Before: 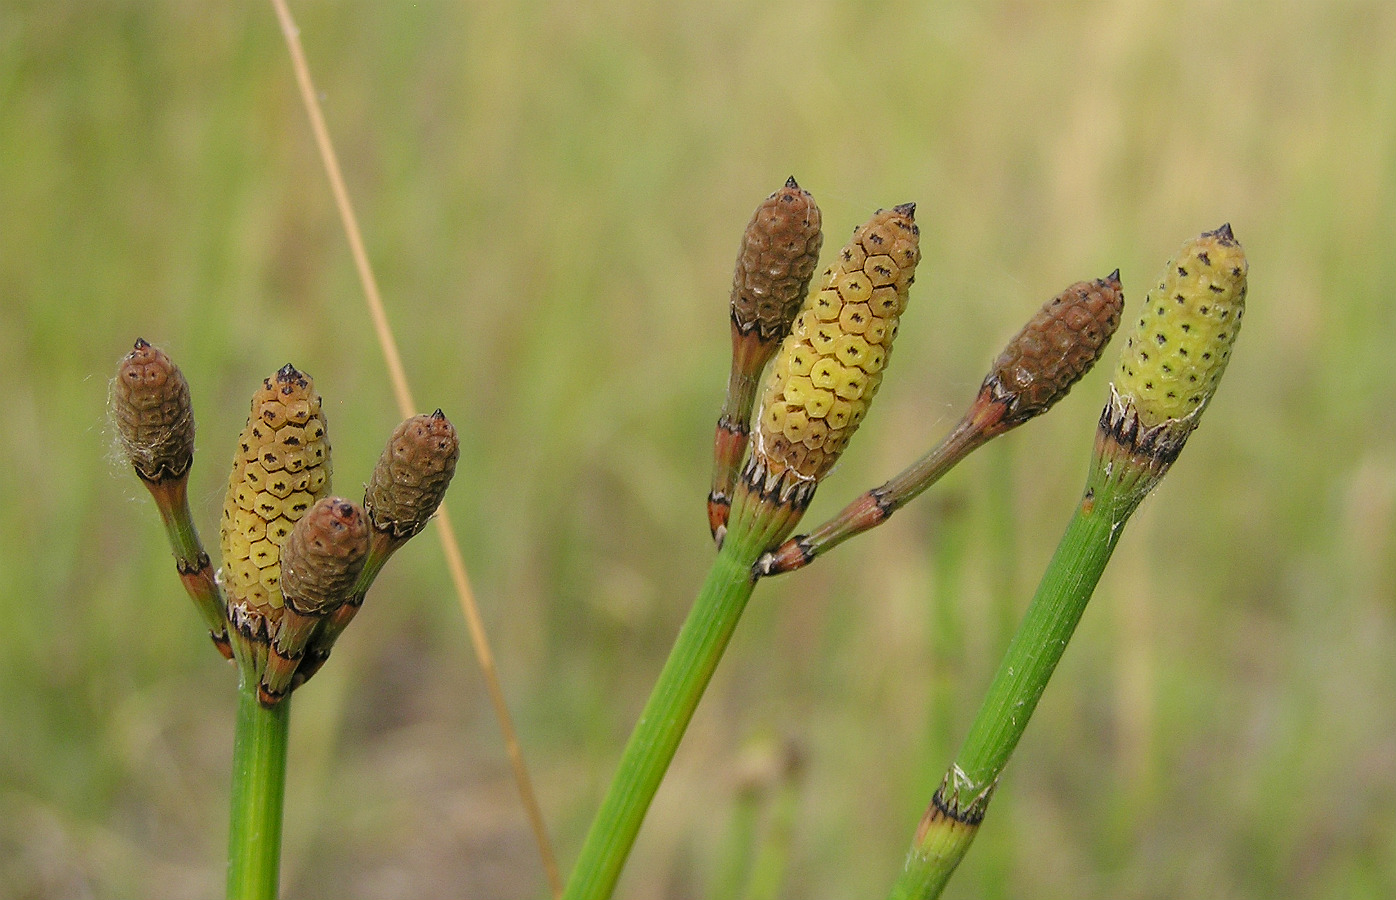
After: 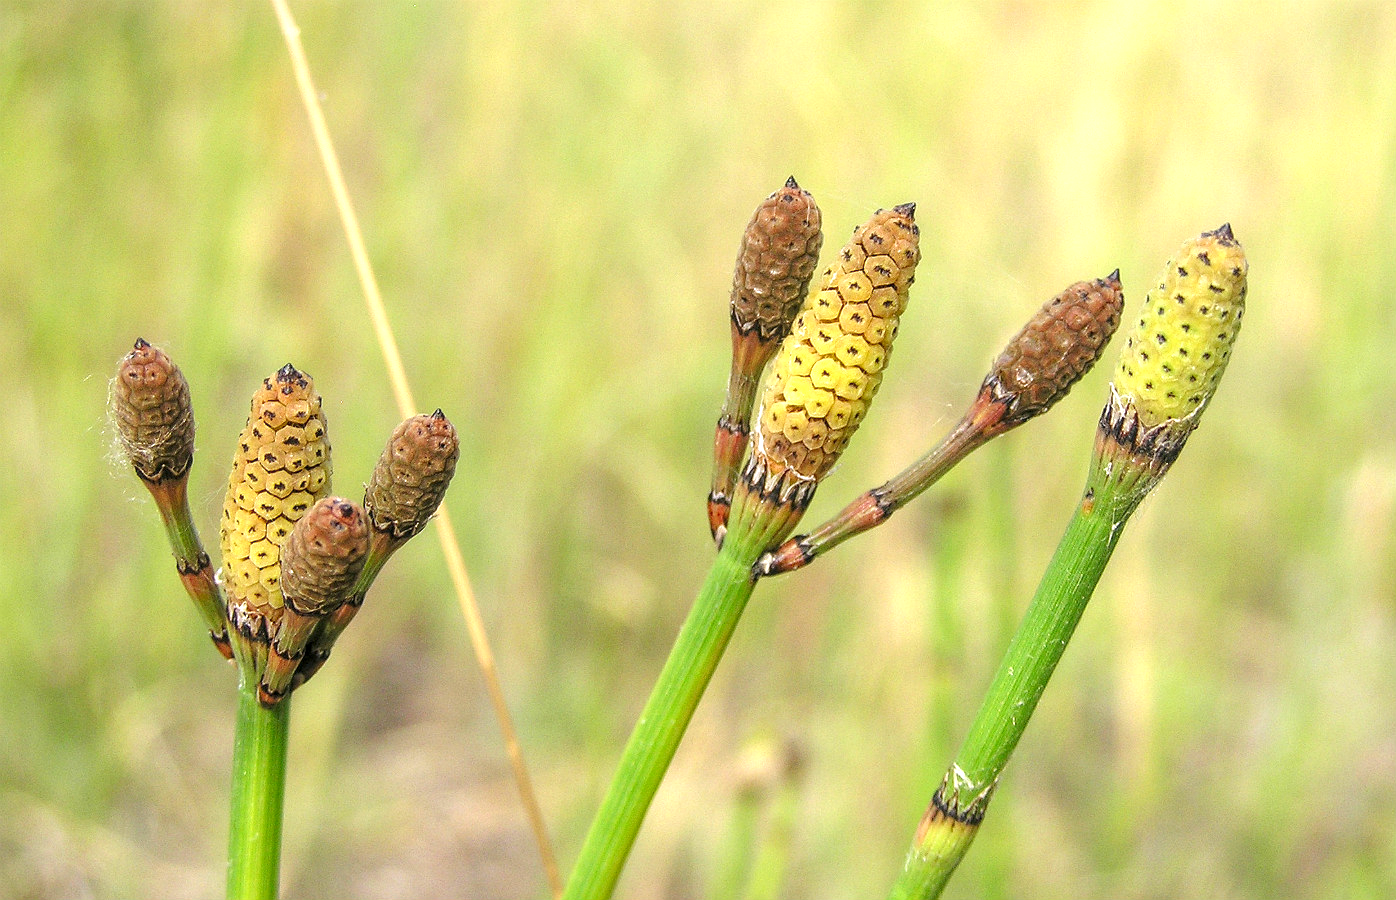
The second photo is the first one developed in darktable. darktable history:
local contrast: on, module defaults
exposure: black level correction 0, exposure 1.1 EV, compensate highlight preservation false
